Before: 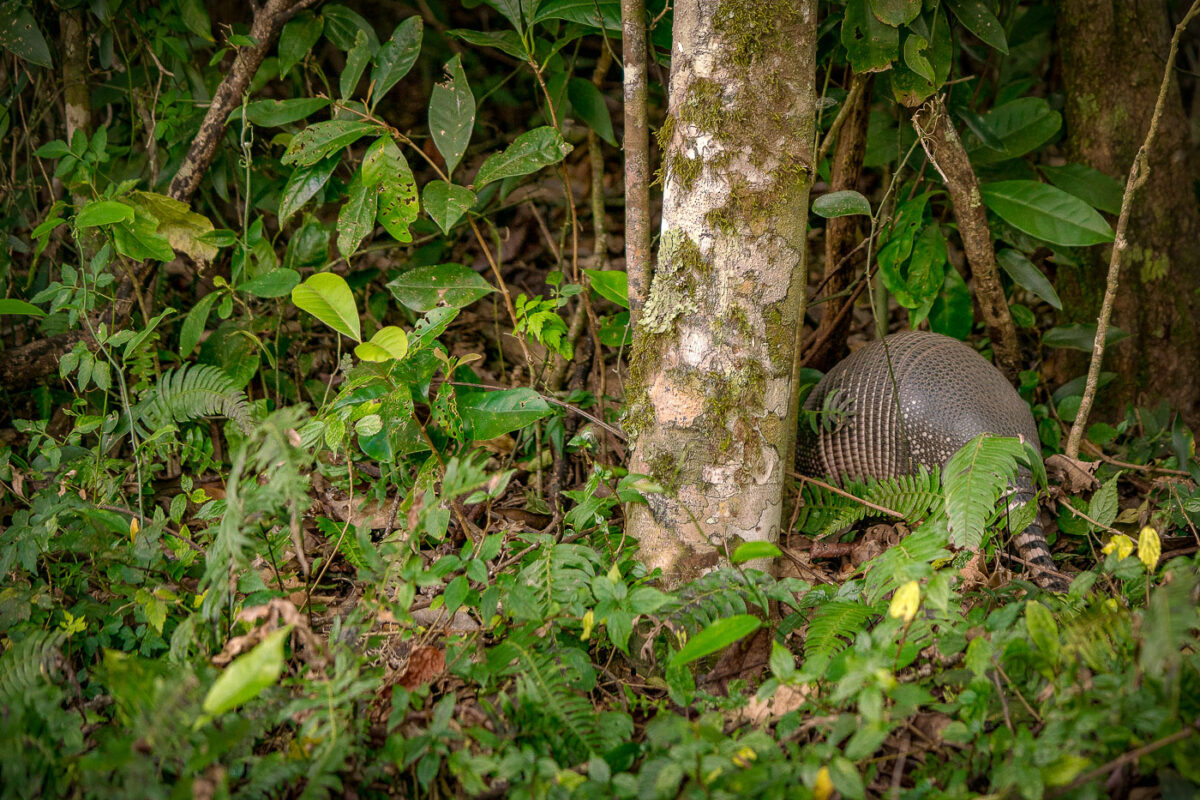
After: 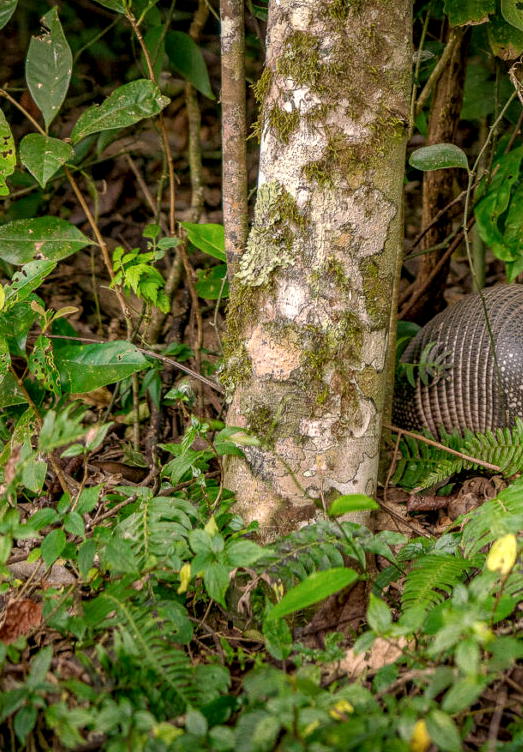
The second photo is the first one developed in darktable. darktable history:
exposure: compensate highlight preservation false
crop: left 33.649%, top 5.974%, right 22.726%
local contrast: on, module defaults
